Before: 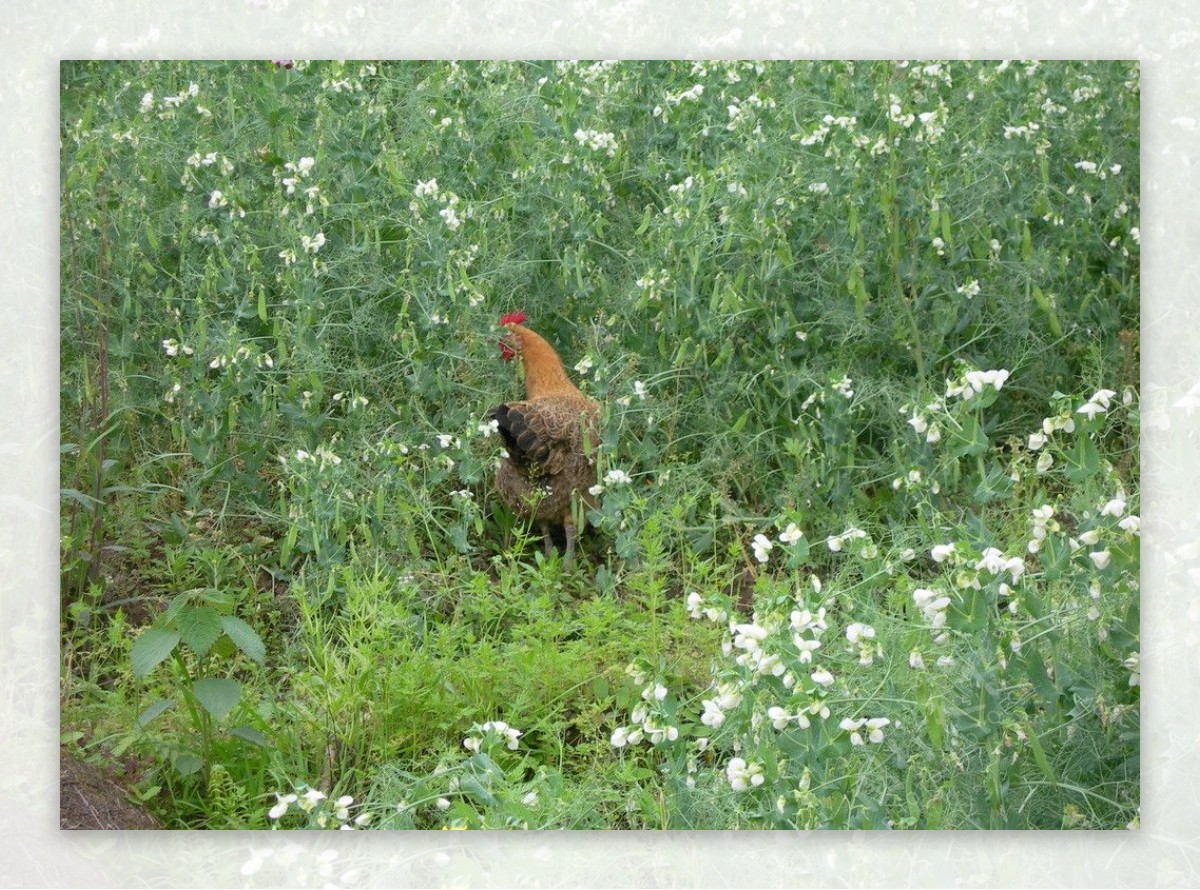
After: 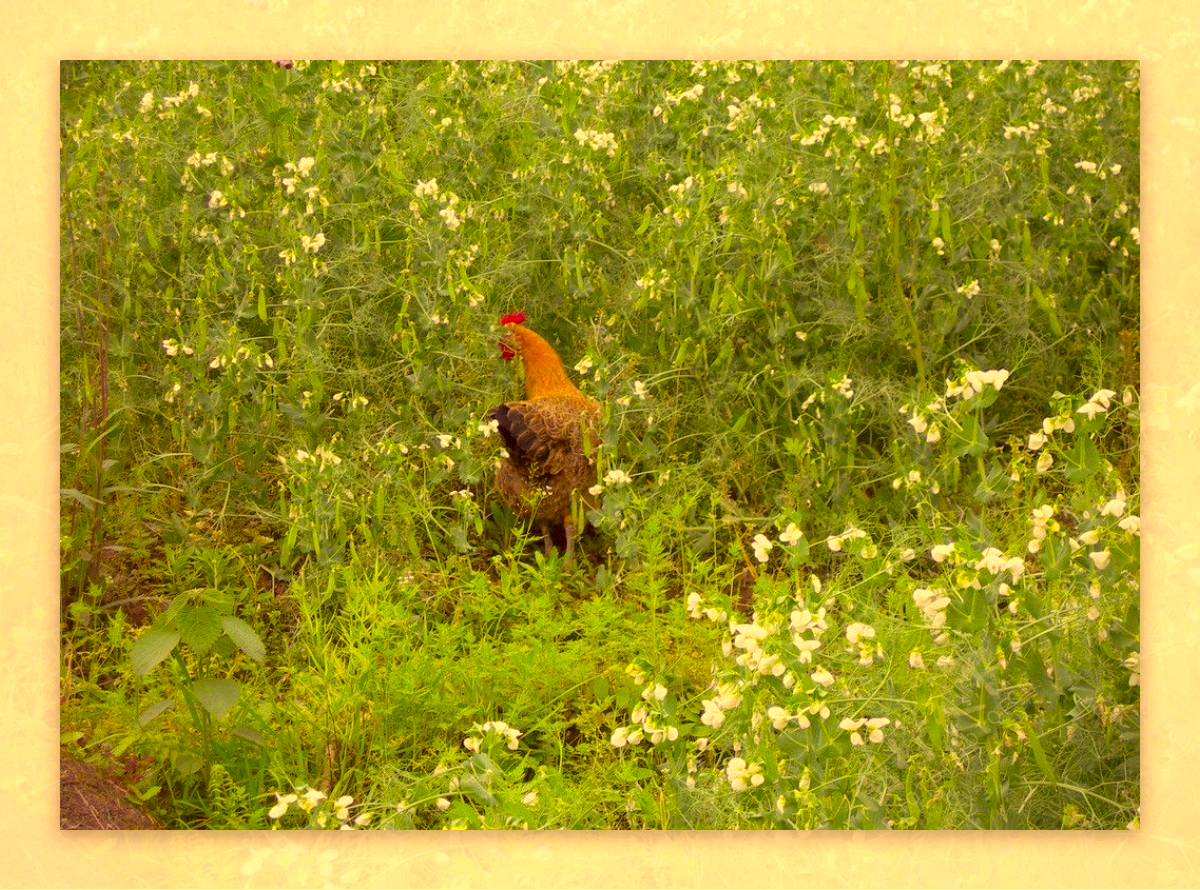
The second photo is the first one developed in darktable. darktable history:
color zones: curves: ch0 [(0, 0.613) (0.01, 0.613) (0.245, 0.448) (0.498, 0.529) (0.642, 0.665) (0.879, 0.777) (0.99, 0.613)]; ch1 [(0, 0) (0.143, 0) (0.286, 0) (0.429, 0) (0.571, 0) (0.714, 0) (0.857, 0)], mix -131.09%
color correction: highlights a* 10.12, highlights b* 39.04, shadows a* 14.62, shadows b* 3.37
